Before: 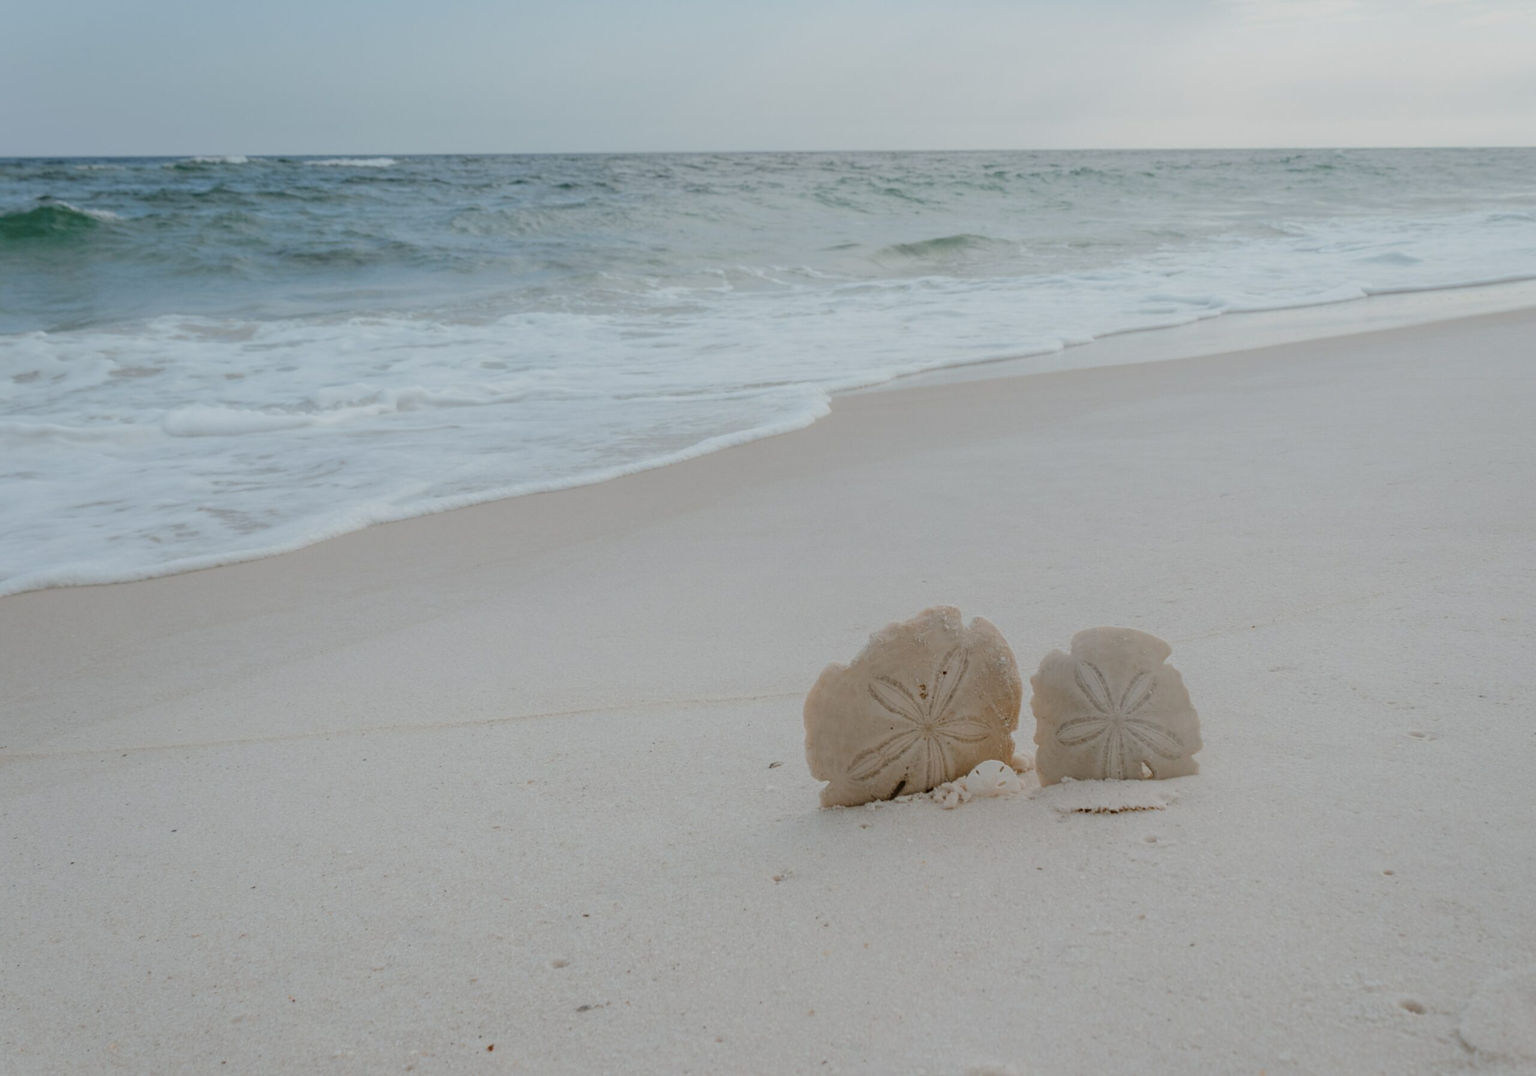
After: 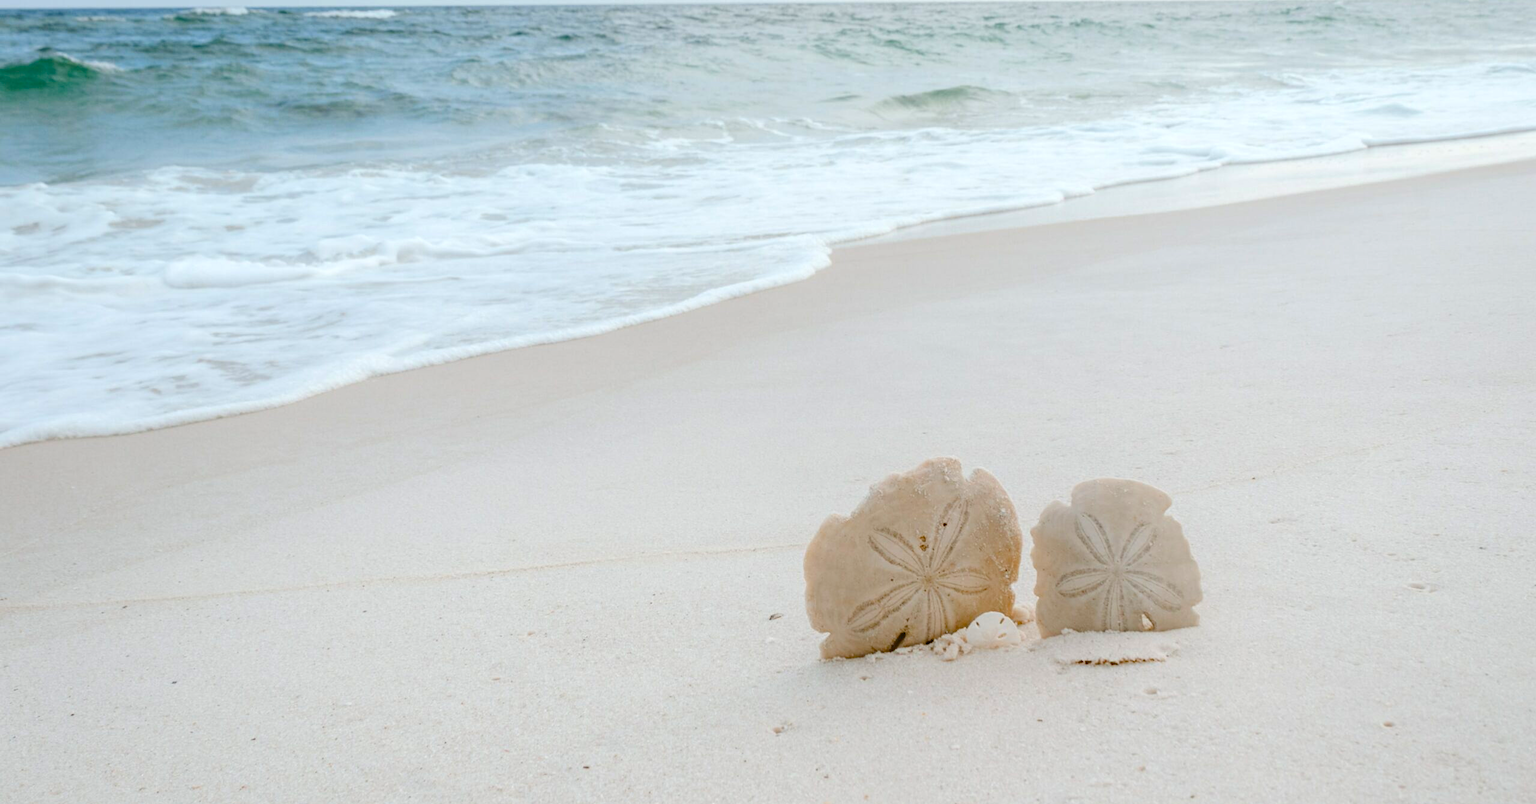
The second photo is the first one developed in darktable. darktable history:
crop: top 13.877%, bottom 11.332%
color balance rgb: perceptual saturation grading › global saturation 34.835%, perceptual saturation grading › highlights -25.623%, perceptual saturation grading › shadows 49.864%
exposure: exposure 0.814 EV, compensate highlight preservation false
